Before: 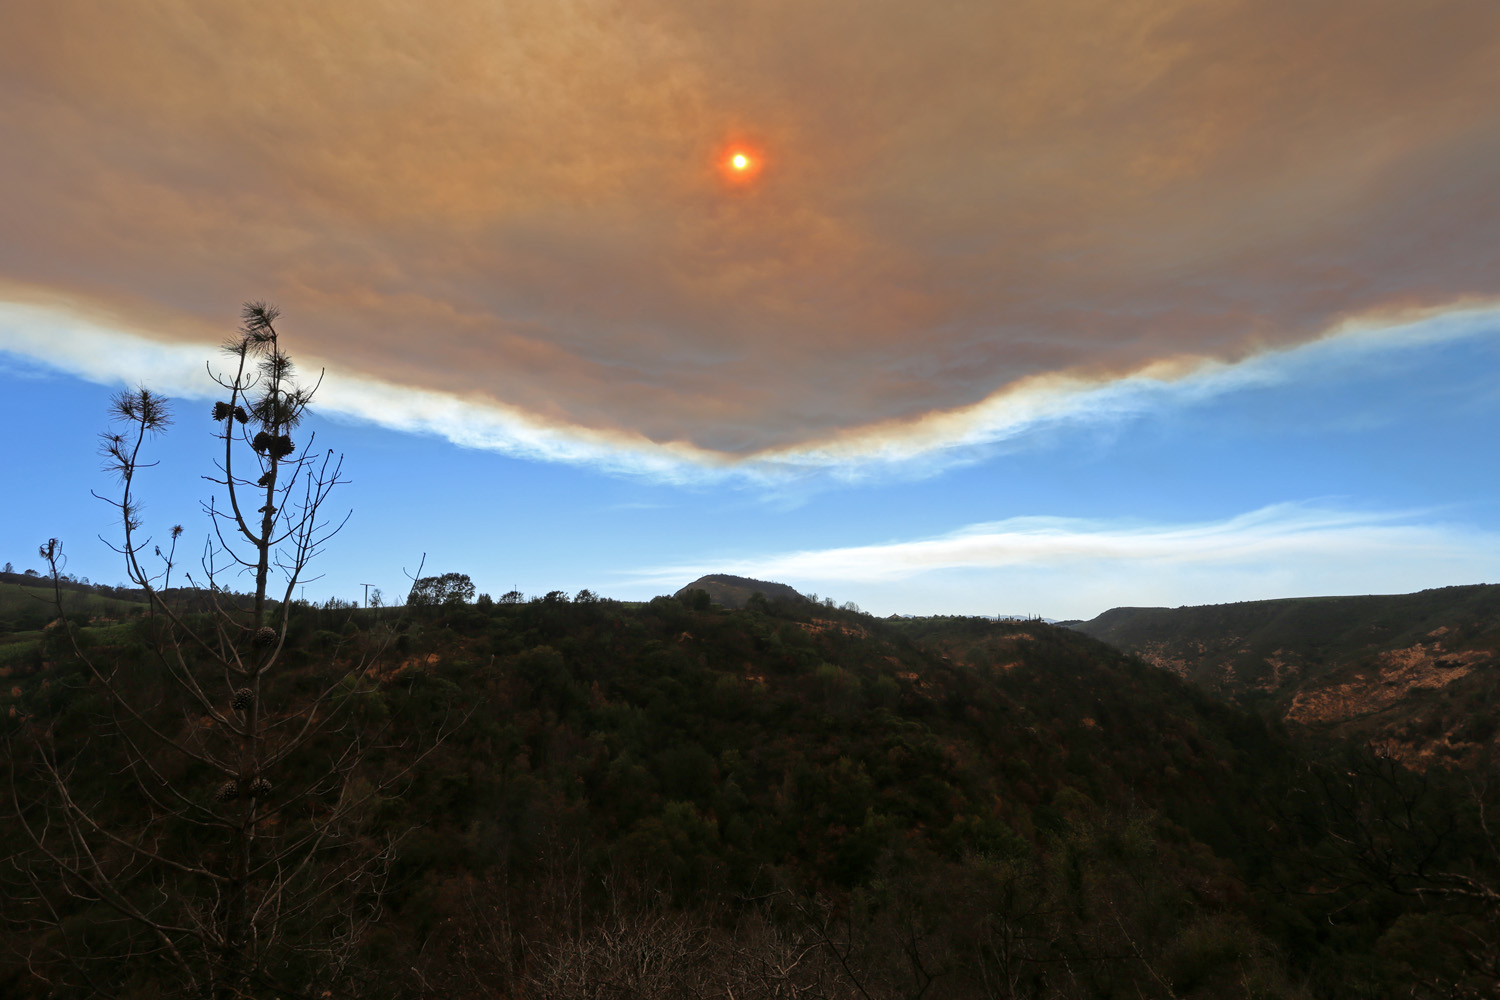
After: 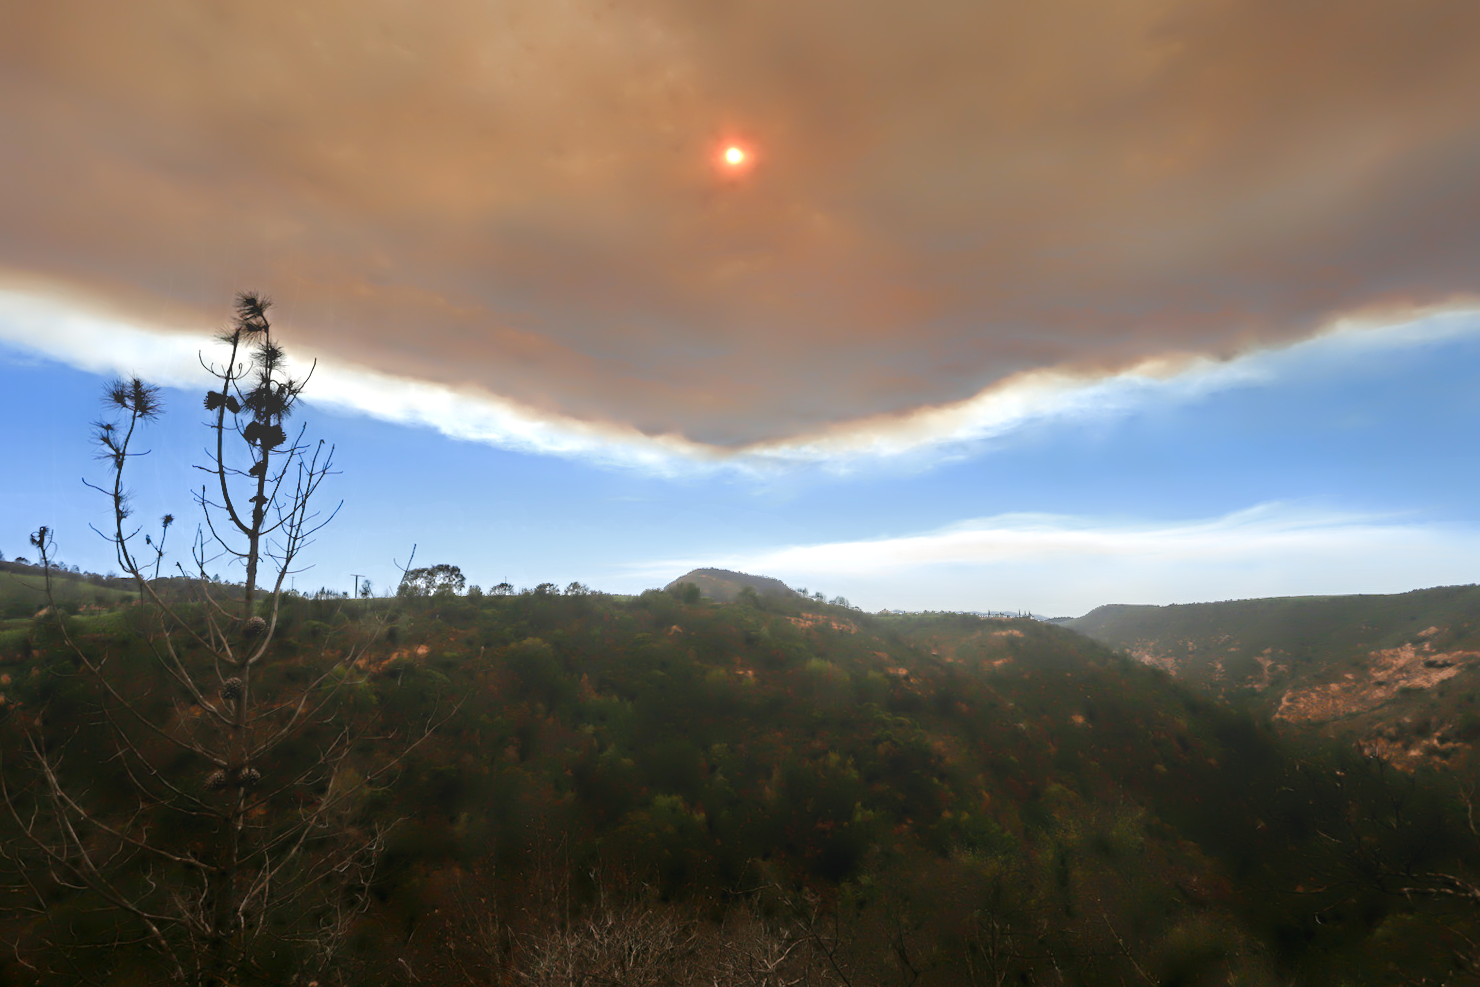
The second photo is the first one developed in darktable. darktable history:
color balance: contrast fulcrum 17.78%
contrast equalizer: y [[0.783, 0.666, 0.575, 0.77, 0.556, 0.501], [0.5 ×6], [0.5 ×6], [0, 0.02, 0.272, 0.399, 0.062, 0], [0 ×6]]
crop and rotate: angle -0.5°
bloom: size 40%
color balance rgb: shadows lift › chroma 1%, shadows lift › hue 113°, highlights gain › chroma 0.2%, highlights gain › hue 333°, perceptual saturation grading › global saturation 20%, perceptual saturation grading › highlights -50%, perceptual saturation grading › shadows 25%, contrast -10%
